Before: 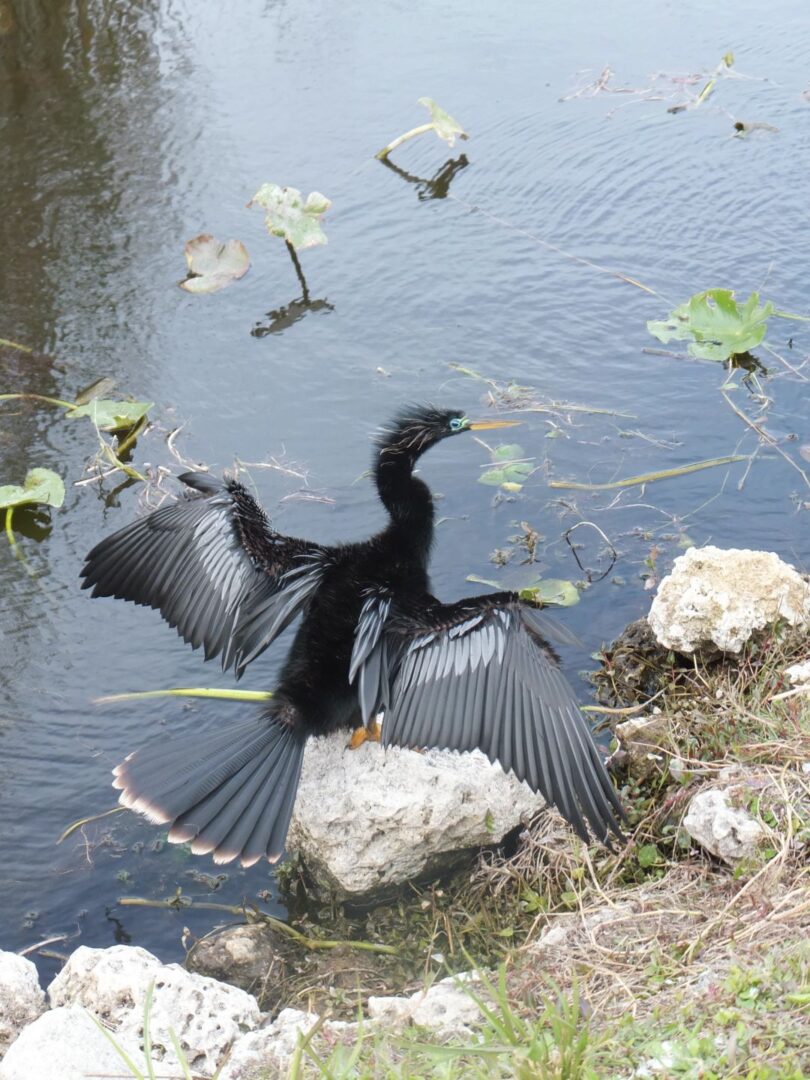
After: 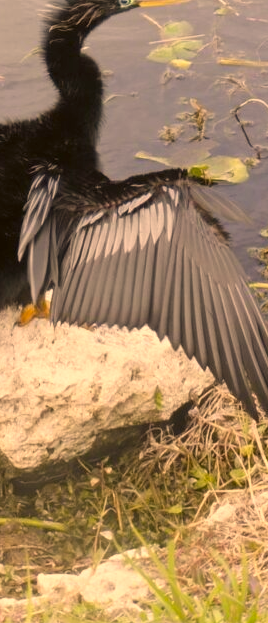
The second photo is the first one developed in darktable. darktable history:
color correction: highlights a* 17.94, highlights b* 35.39, shadows a* 1.48, shadows b* 6.42, saturation 1.01
tone equalizer: on, module defaults
crop: left 40.878%, top 39.176%, right 25.993%, bottom 3.081%
